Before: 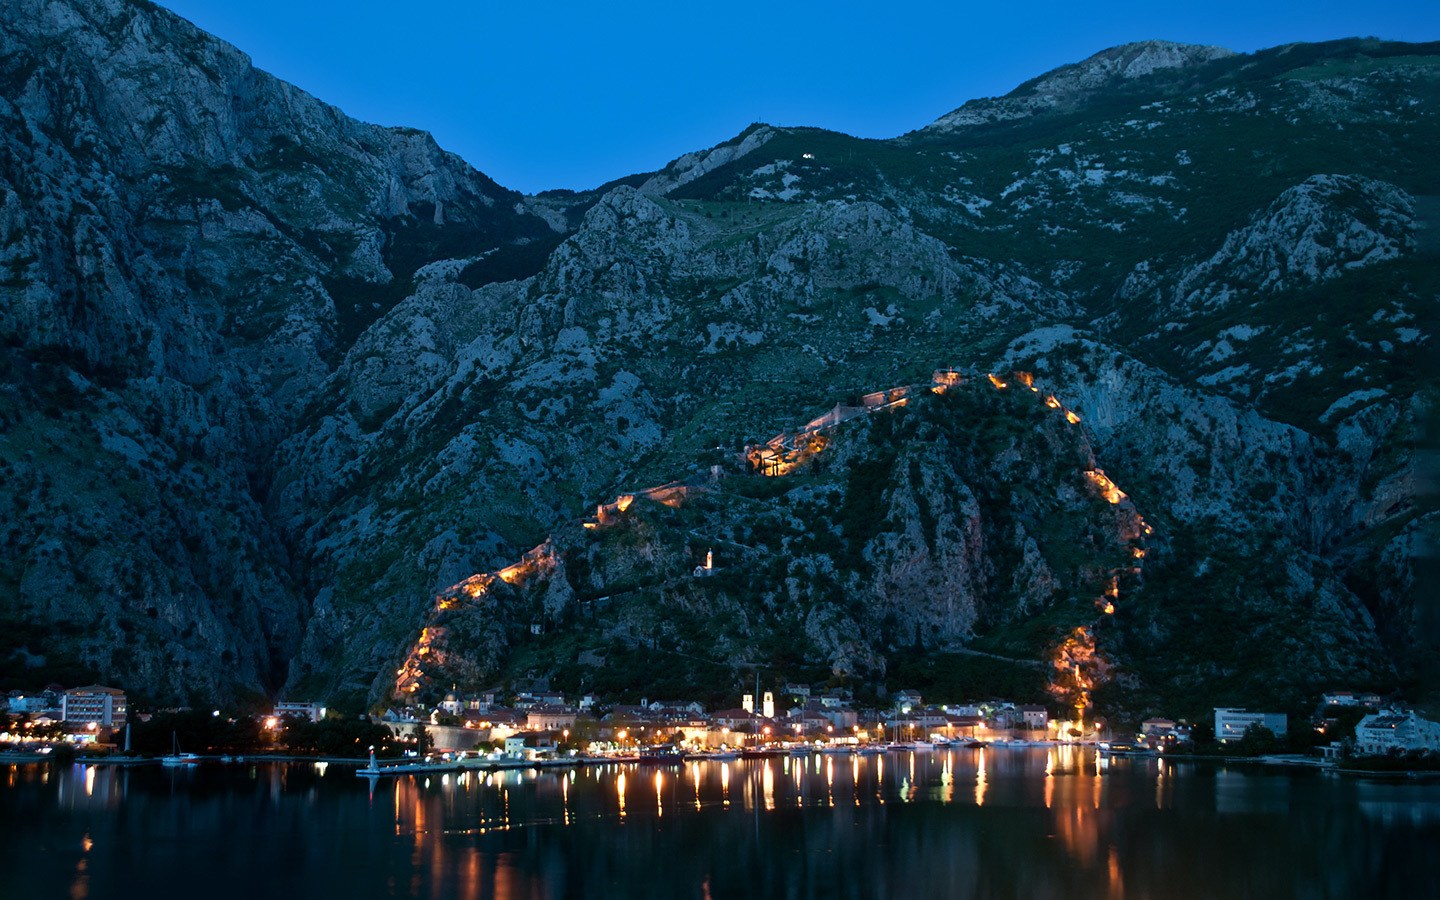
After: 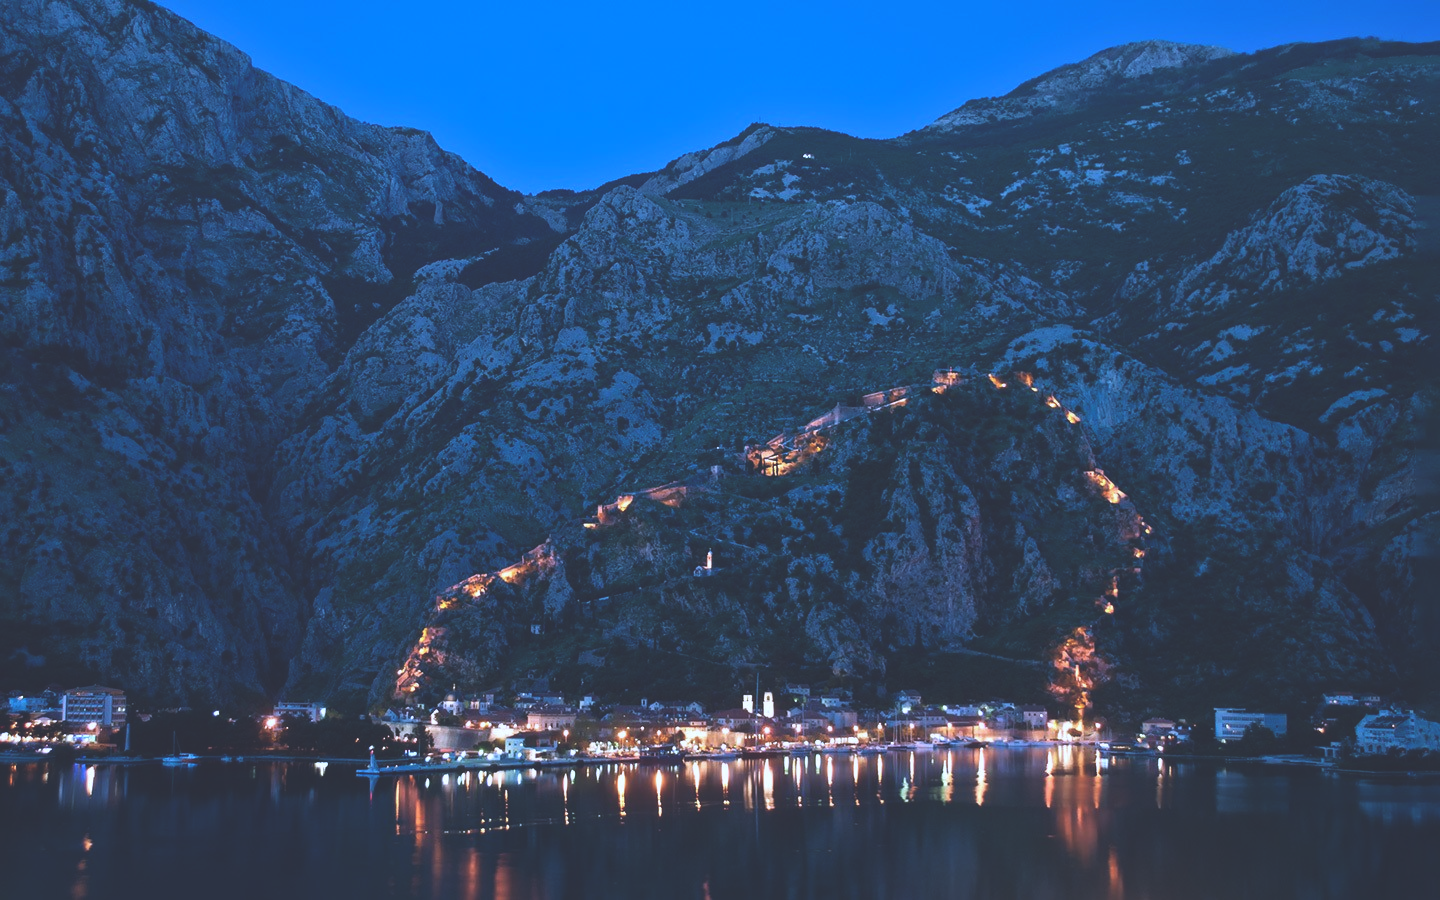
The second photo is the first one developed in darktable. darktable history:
color calibration: illuminant as shot in camera, x 0.379, y 0.396, temperature 4138.76 K
exposure: black level correction -0.03, compensate highlight preservation false
